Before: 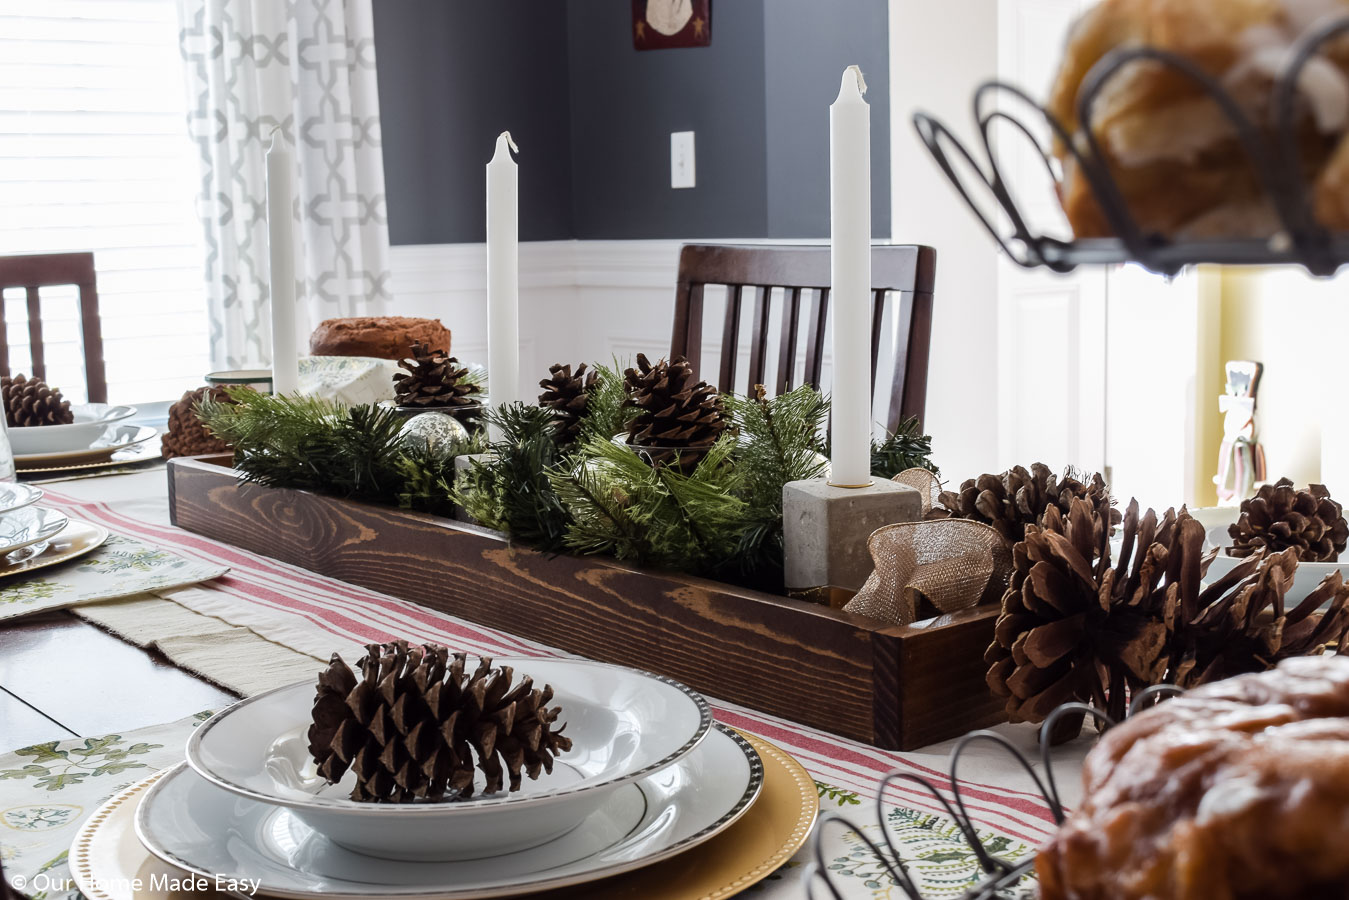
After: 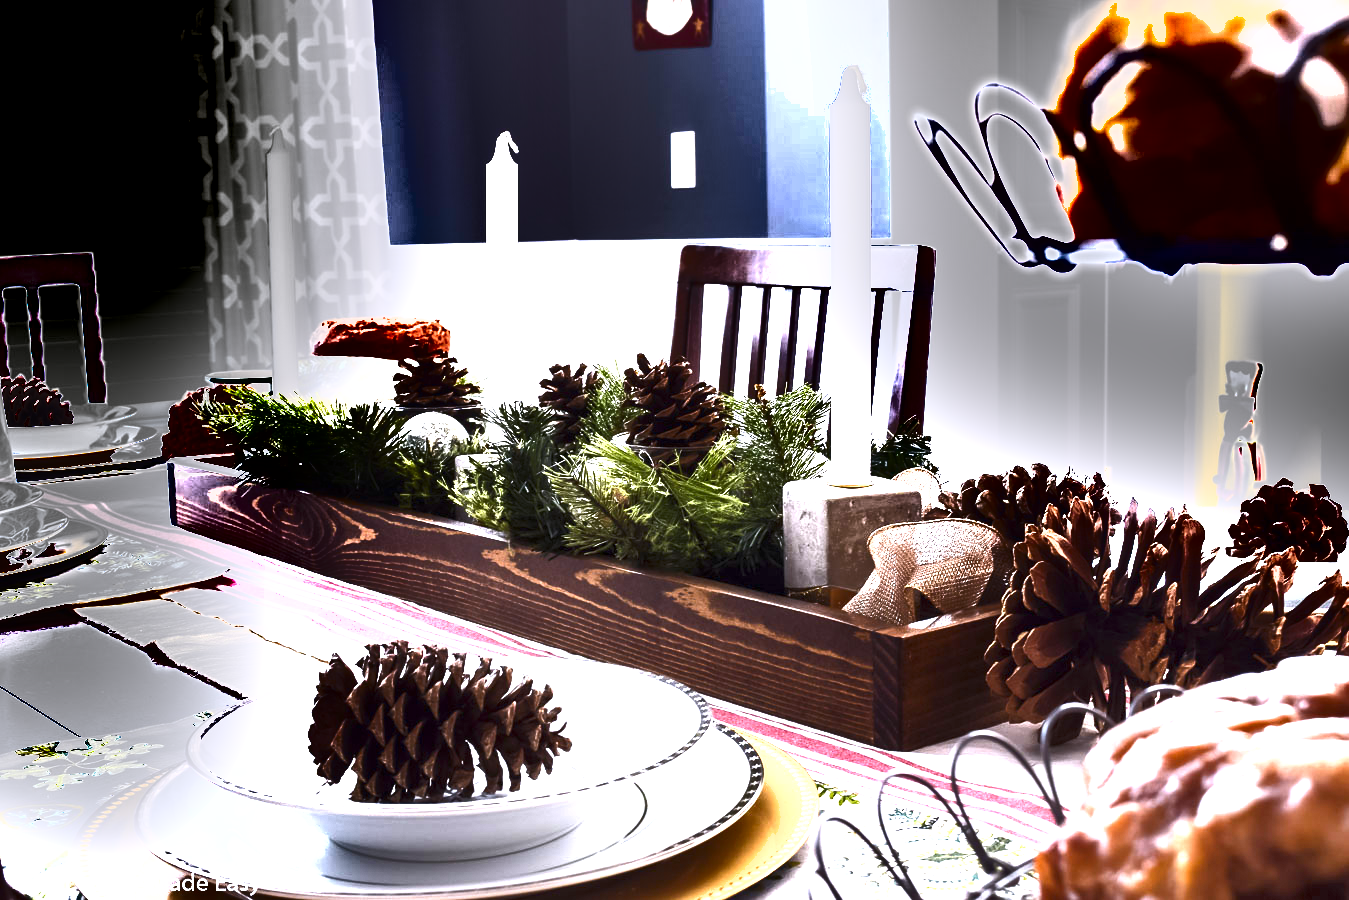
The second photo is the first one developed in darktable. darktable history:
white balance: red 1.004, blue 1.096
exposure: exposure 2.04 EV, compensate highlight preservation false
shadows and highlights: radius 171.16, shadows 27, white point adjustment 3.13, highlights -67.95, soften with gaussian
